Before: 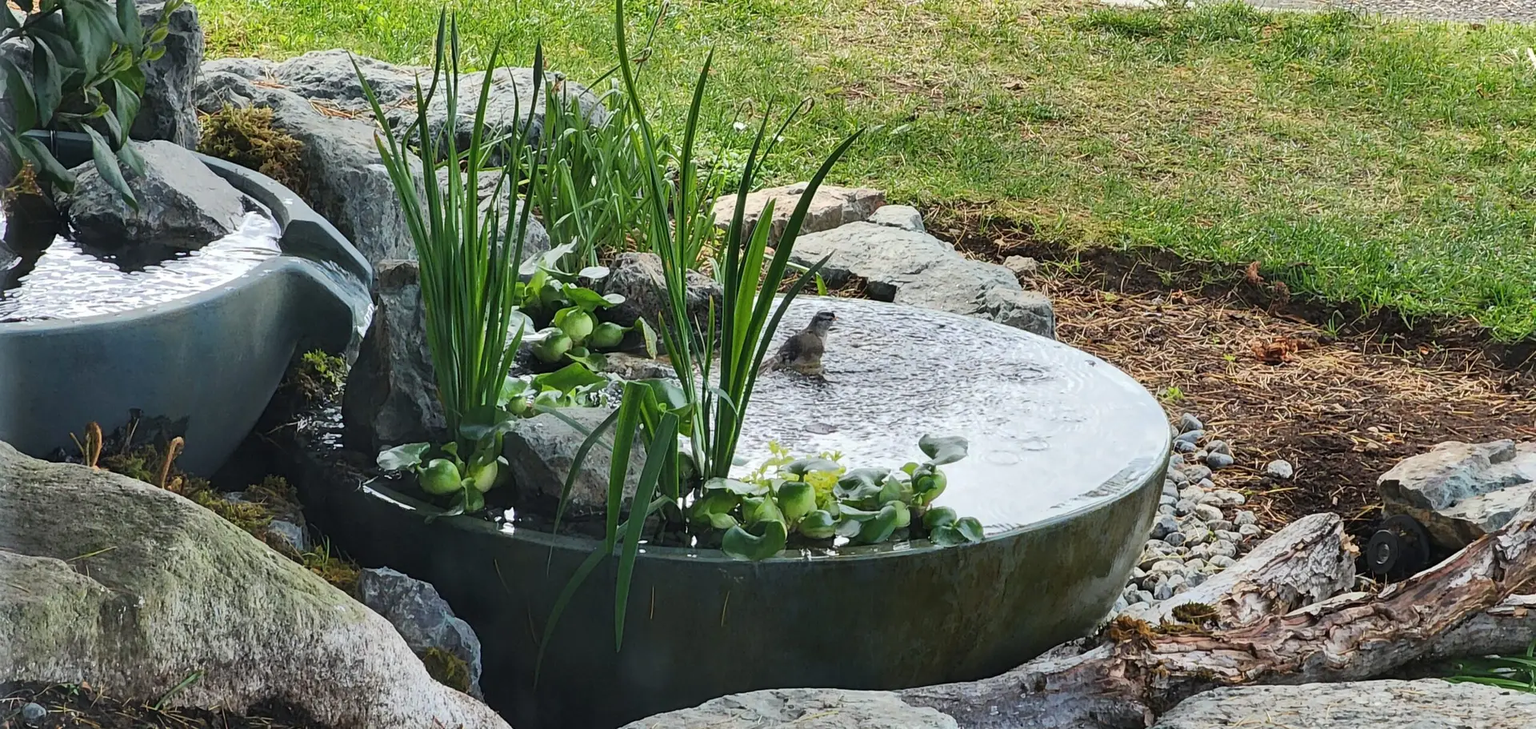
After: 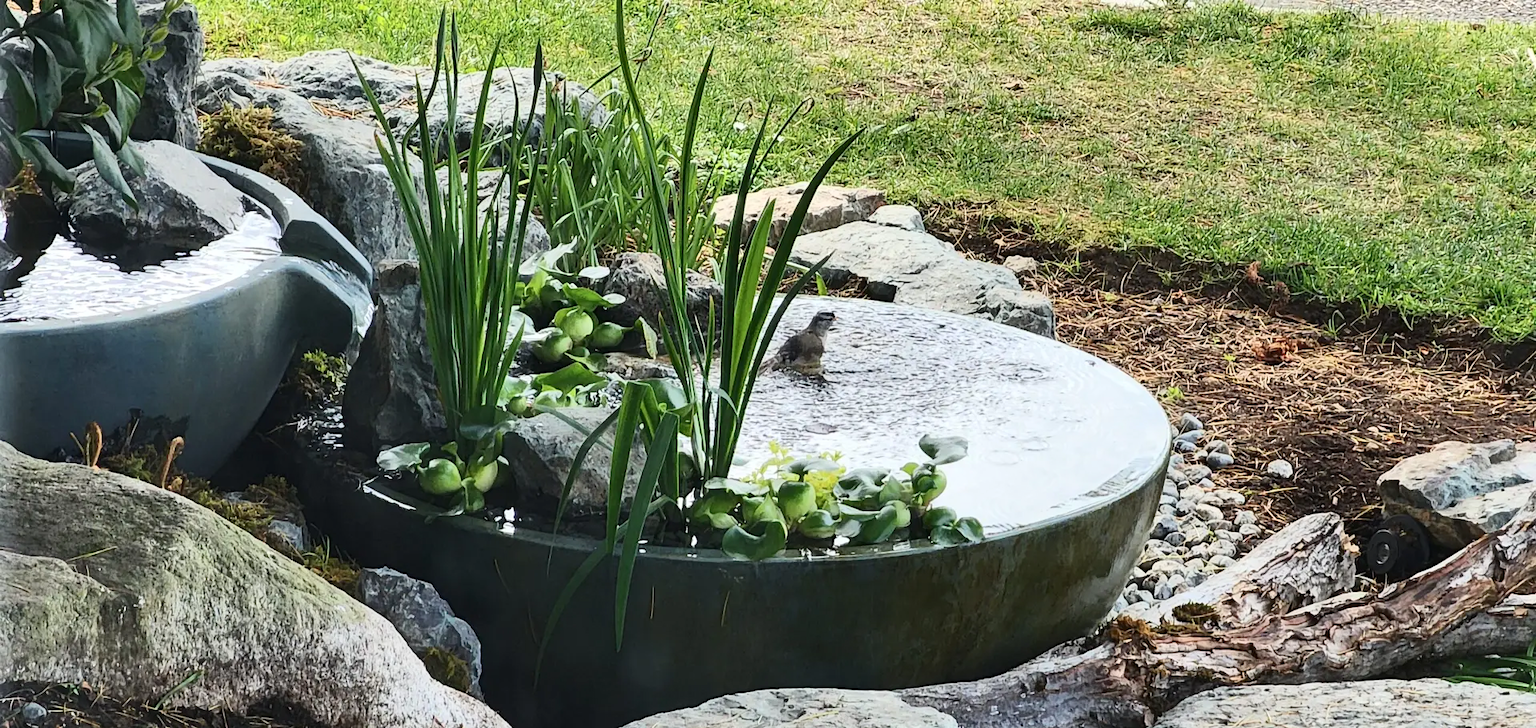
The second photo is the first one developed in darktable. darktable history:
contrast brightness saturation: contrast 0.235, brightness 0.094
